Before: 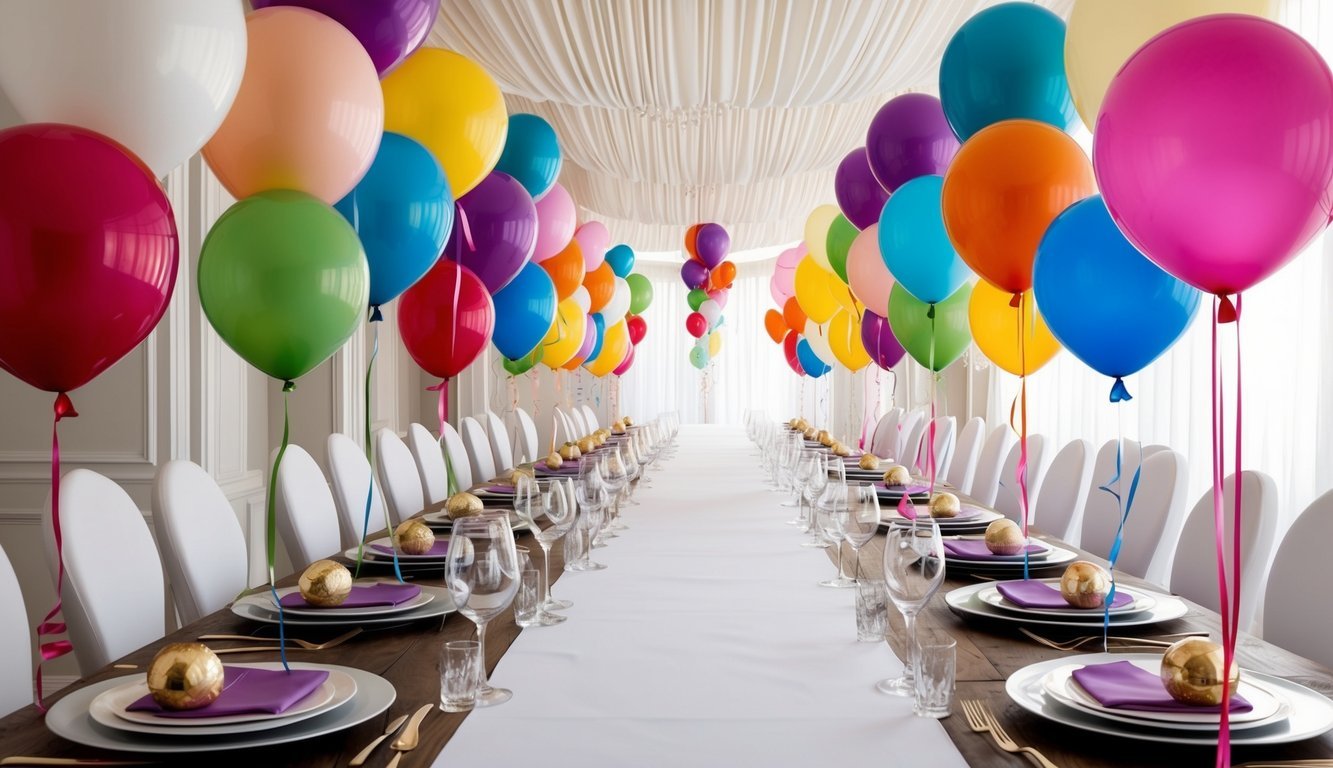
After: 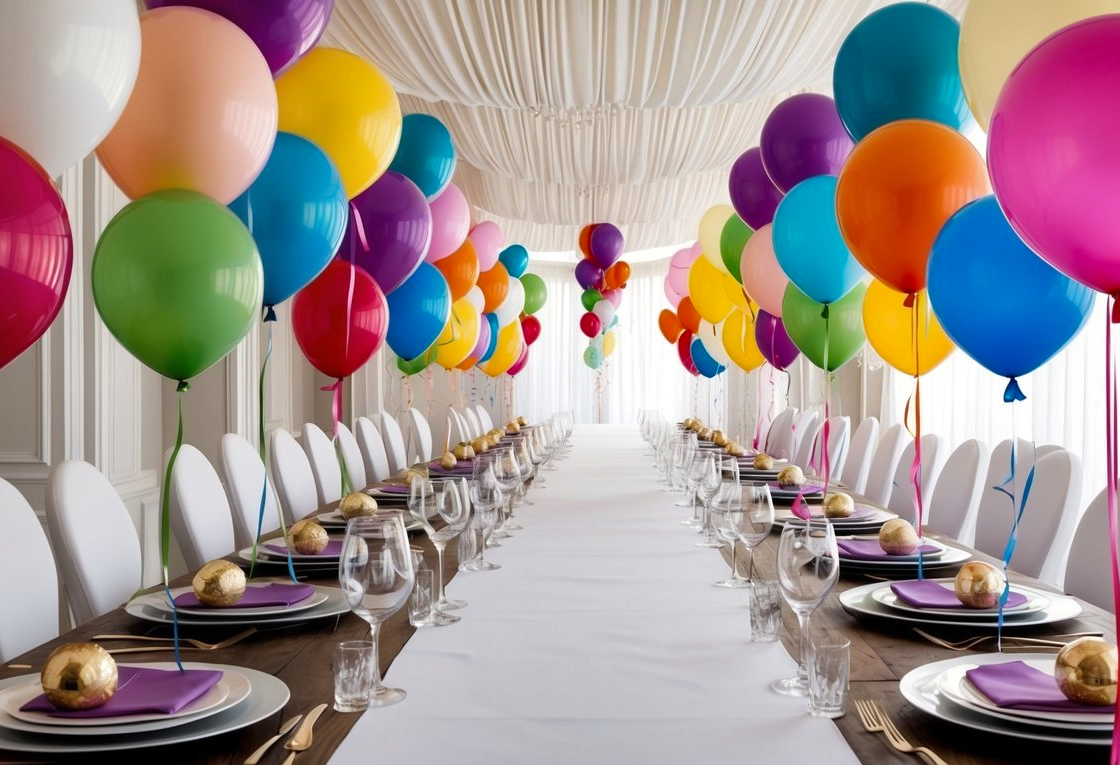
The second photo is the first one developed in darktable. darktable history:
shadows and highlights: shadows 12, white point adjustment 1.2, soften with gaussian
crop: left 8.026%, right 7.374%
